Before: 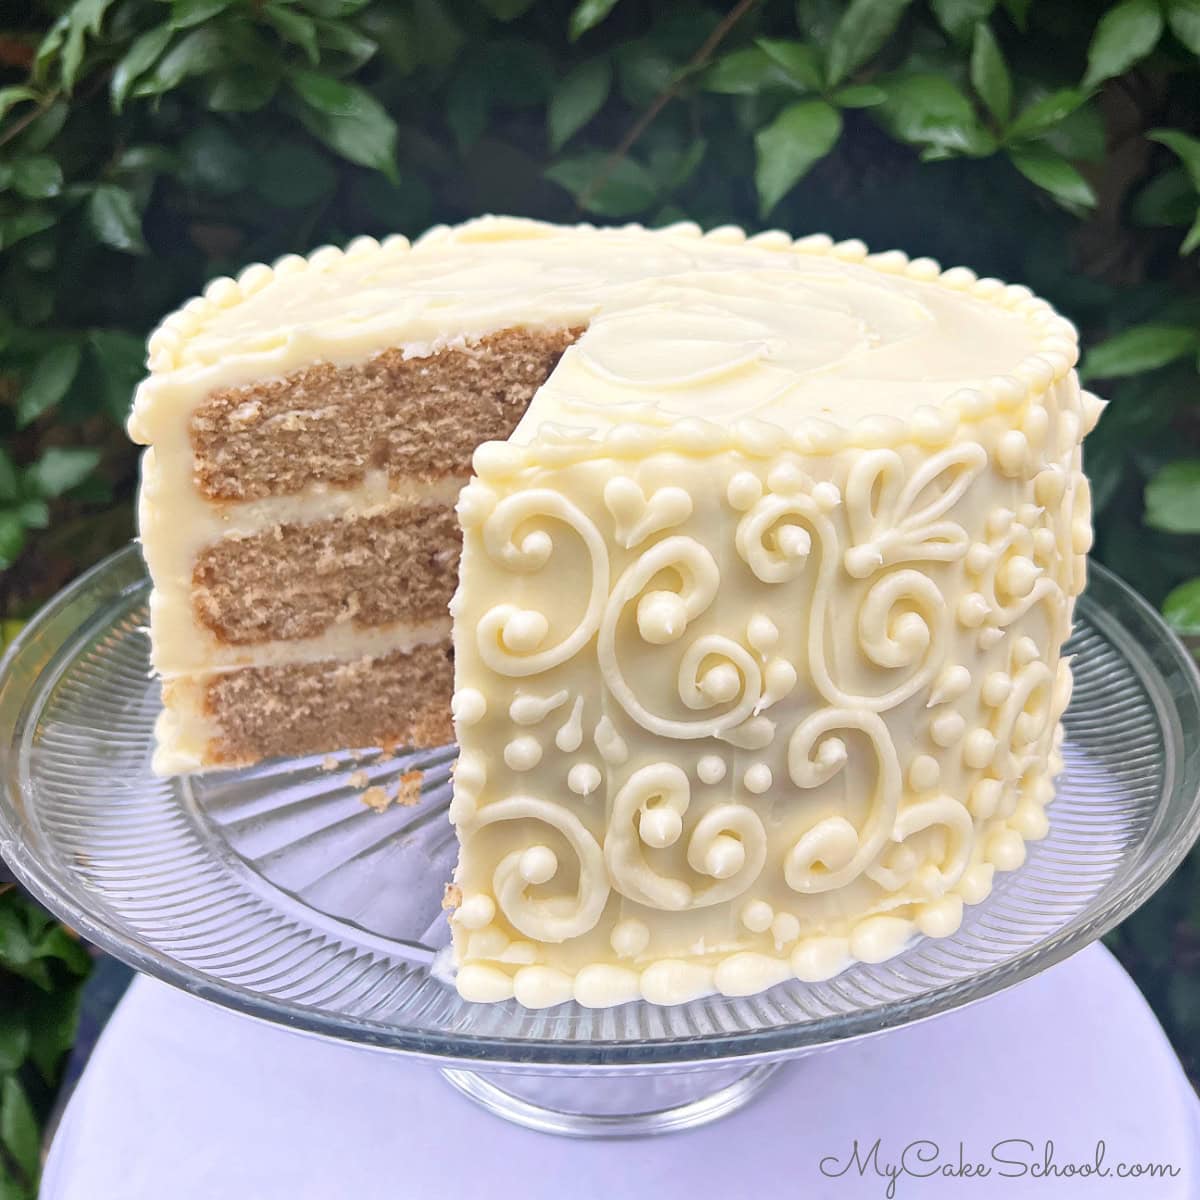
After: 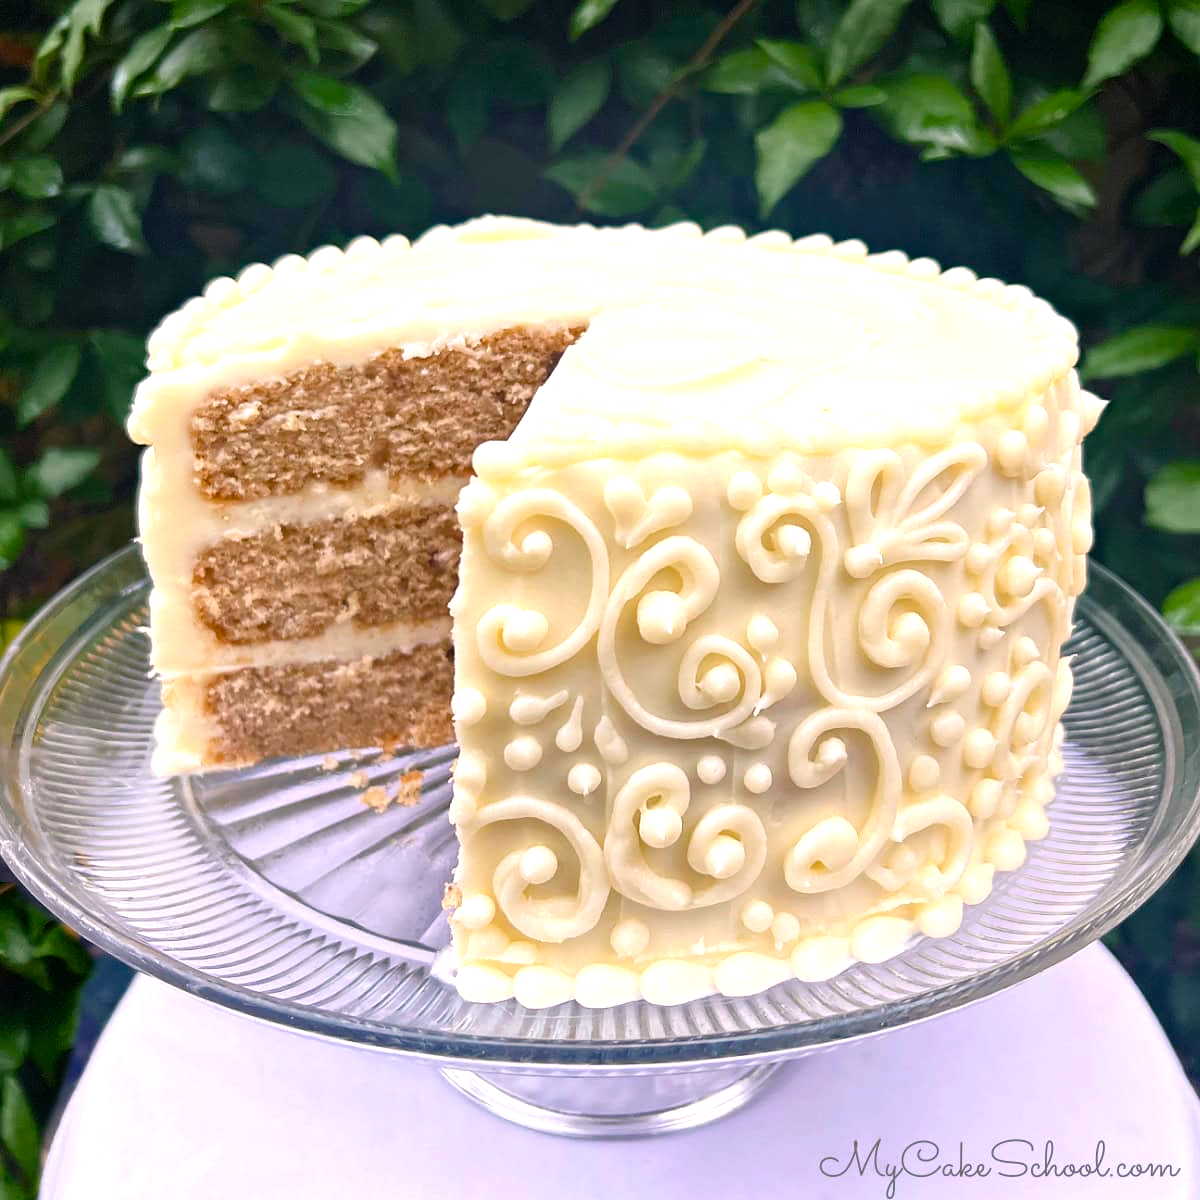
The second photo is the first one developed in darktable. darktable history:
exposure: black level correction 0.001, compensate highlight preservation false
color balance rgb: shadows lift › chroma 1%, shadows lift › hue 217.2°, power › hue 310.8°, highlights gain › chroma 2%, highlights gain › hue 44.4°, global offset › luminance 0.25%, global offset › hue 171.6°, perceptual saturation grading › global saturation 14.09%, perceptual saturation grading › highlights -30%, perceptual saturation grading › shadows 50.67%, global vibrance 25%, contrast 20%
